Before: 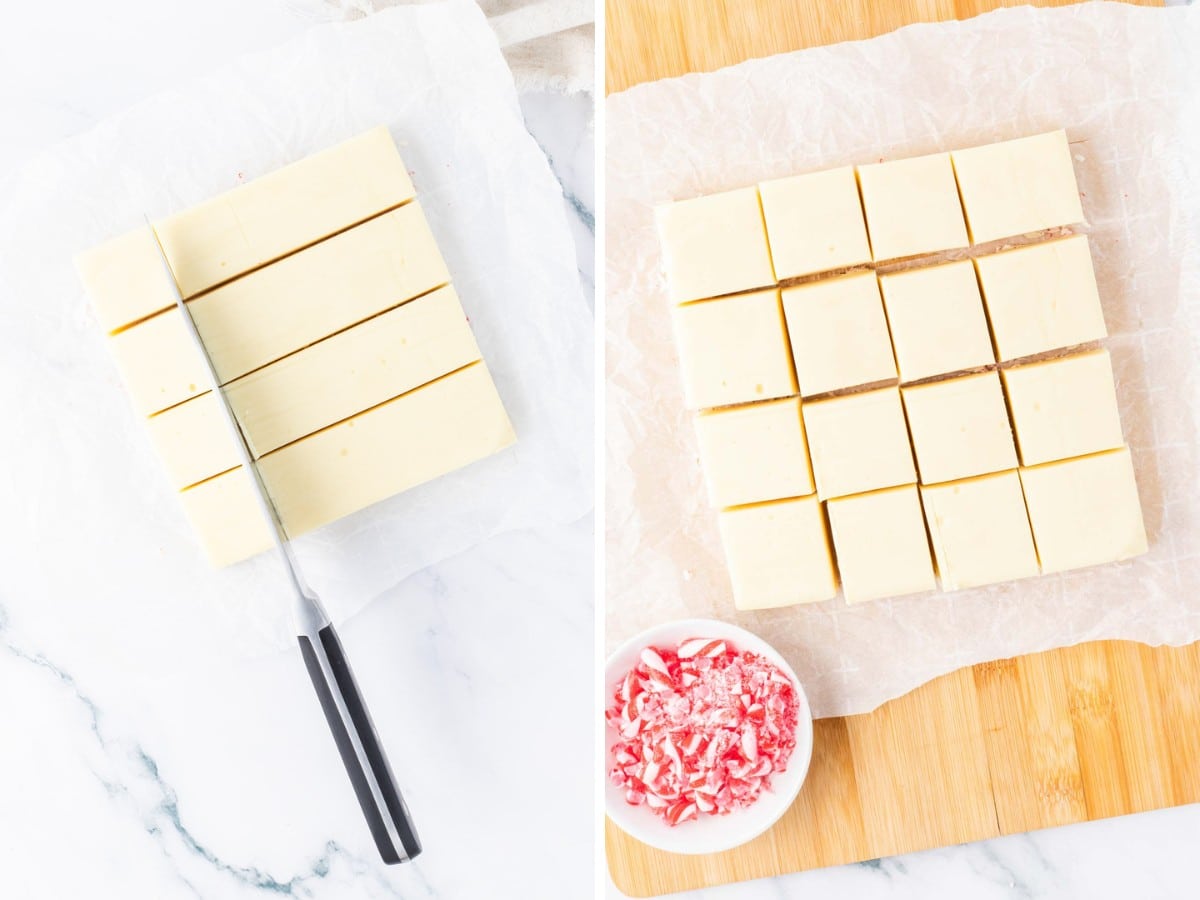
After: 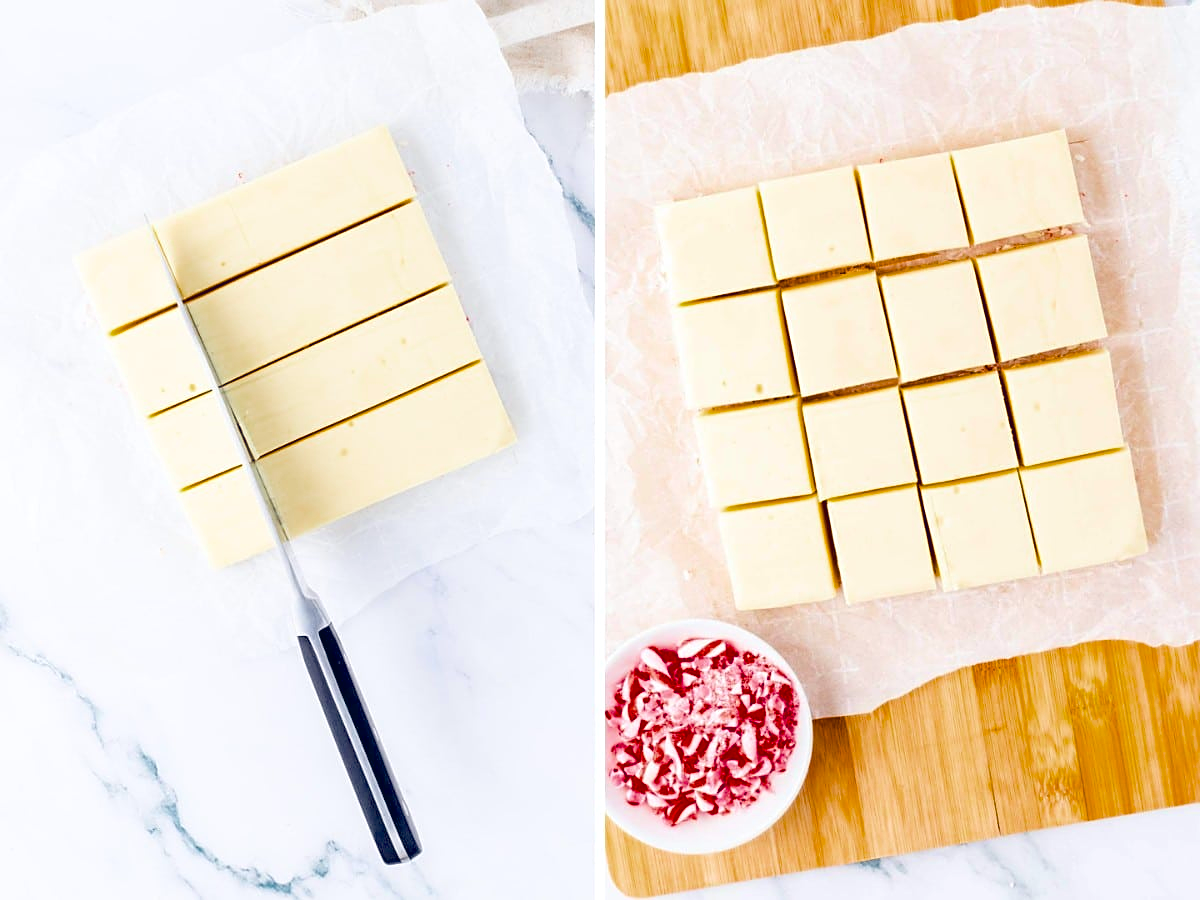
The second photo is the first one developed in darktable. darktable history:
sharpen: on, module defaults
exposure: black level correction 0.01, exposure 0.017 EV, compensate exposure bias true, compensate highlight preservation false
color balance rgb: global offset › chroma 0.257%, global offset › hue 256.38°, perceptual saturation grading › global saturation 36.874%, perceptual saturation grading › shadows 35.258%, saturation formula JzAzBz (2021)
